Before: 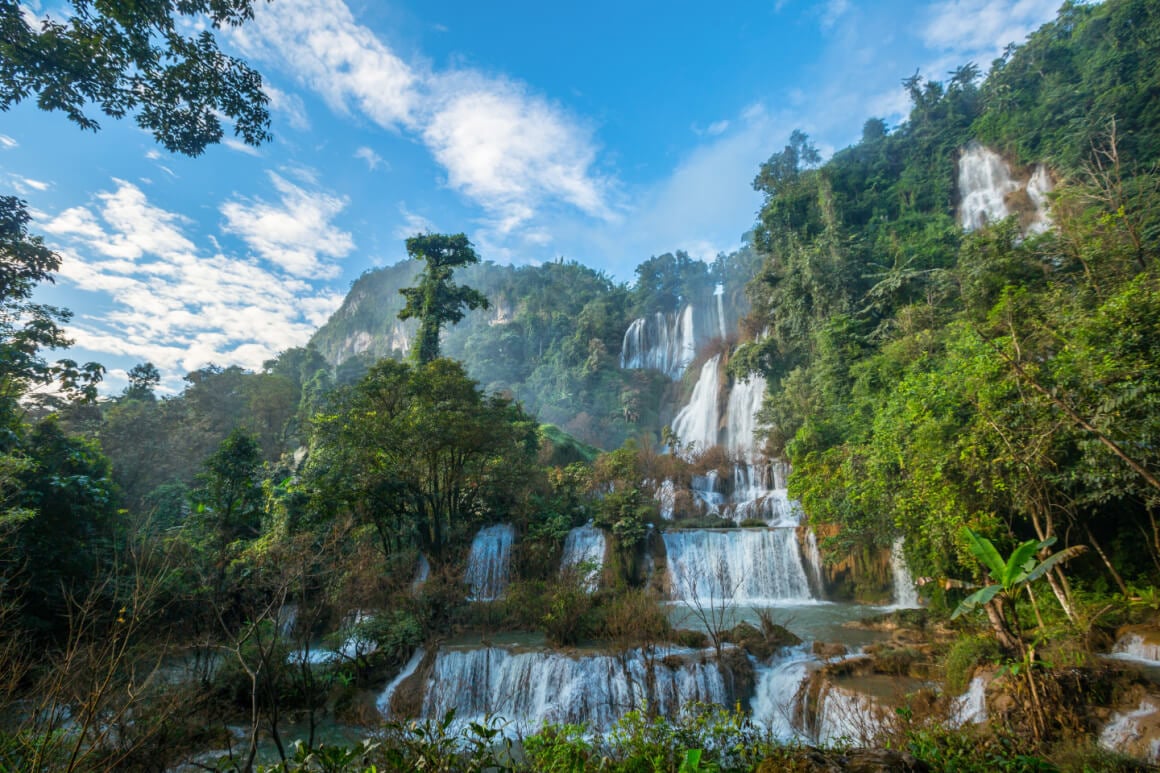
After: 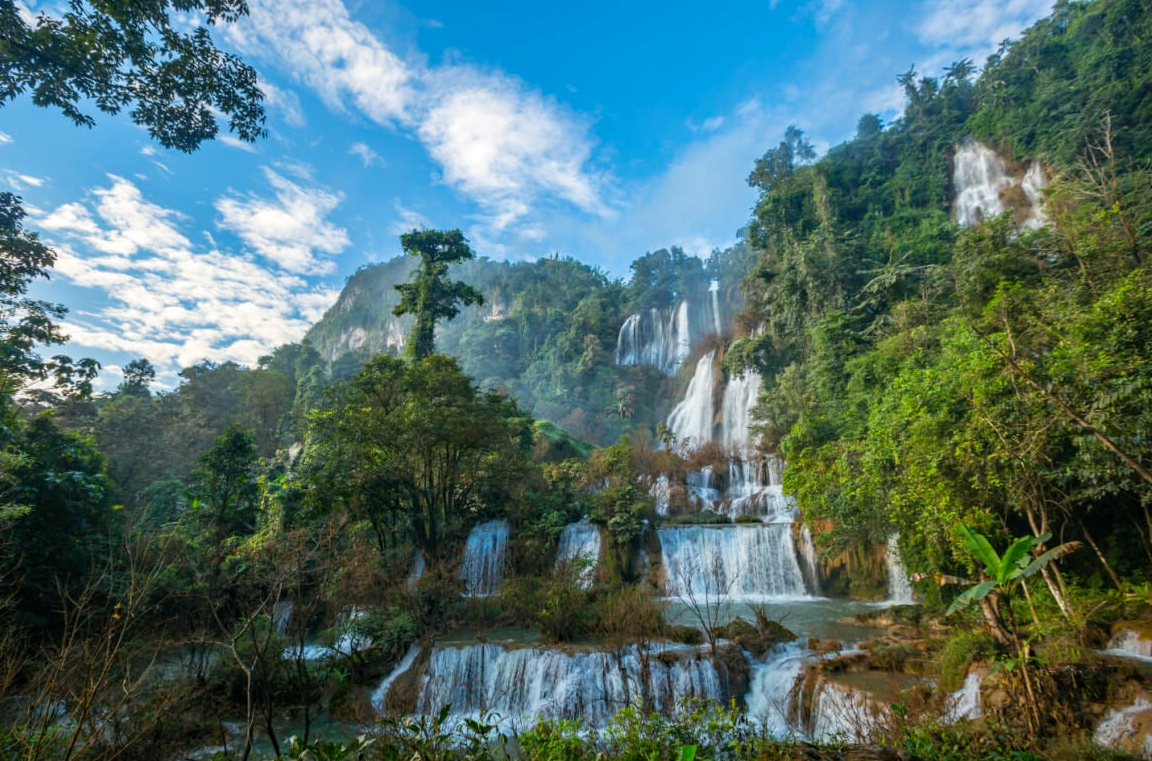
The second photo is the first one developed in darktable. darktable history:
haze removal: compatibility mode true, adaptive false
crop: left 0.435%, top 0.632%, right 0.229%, bottom 0.887%
